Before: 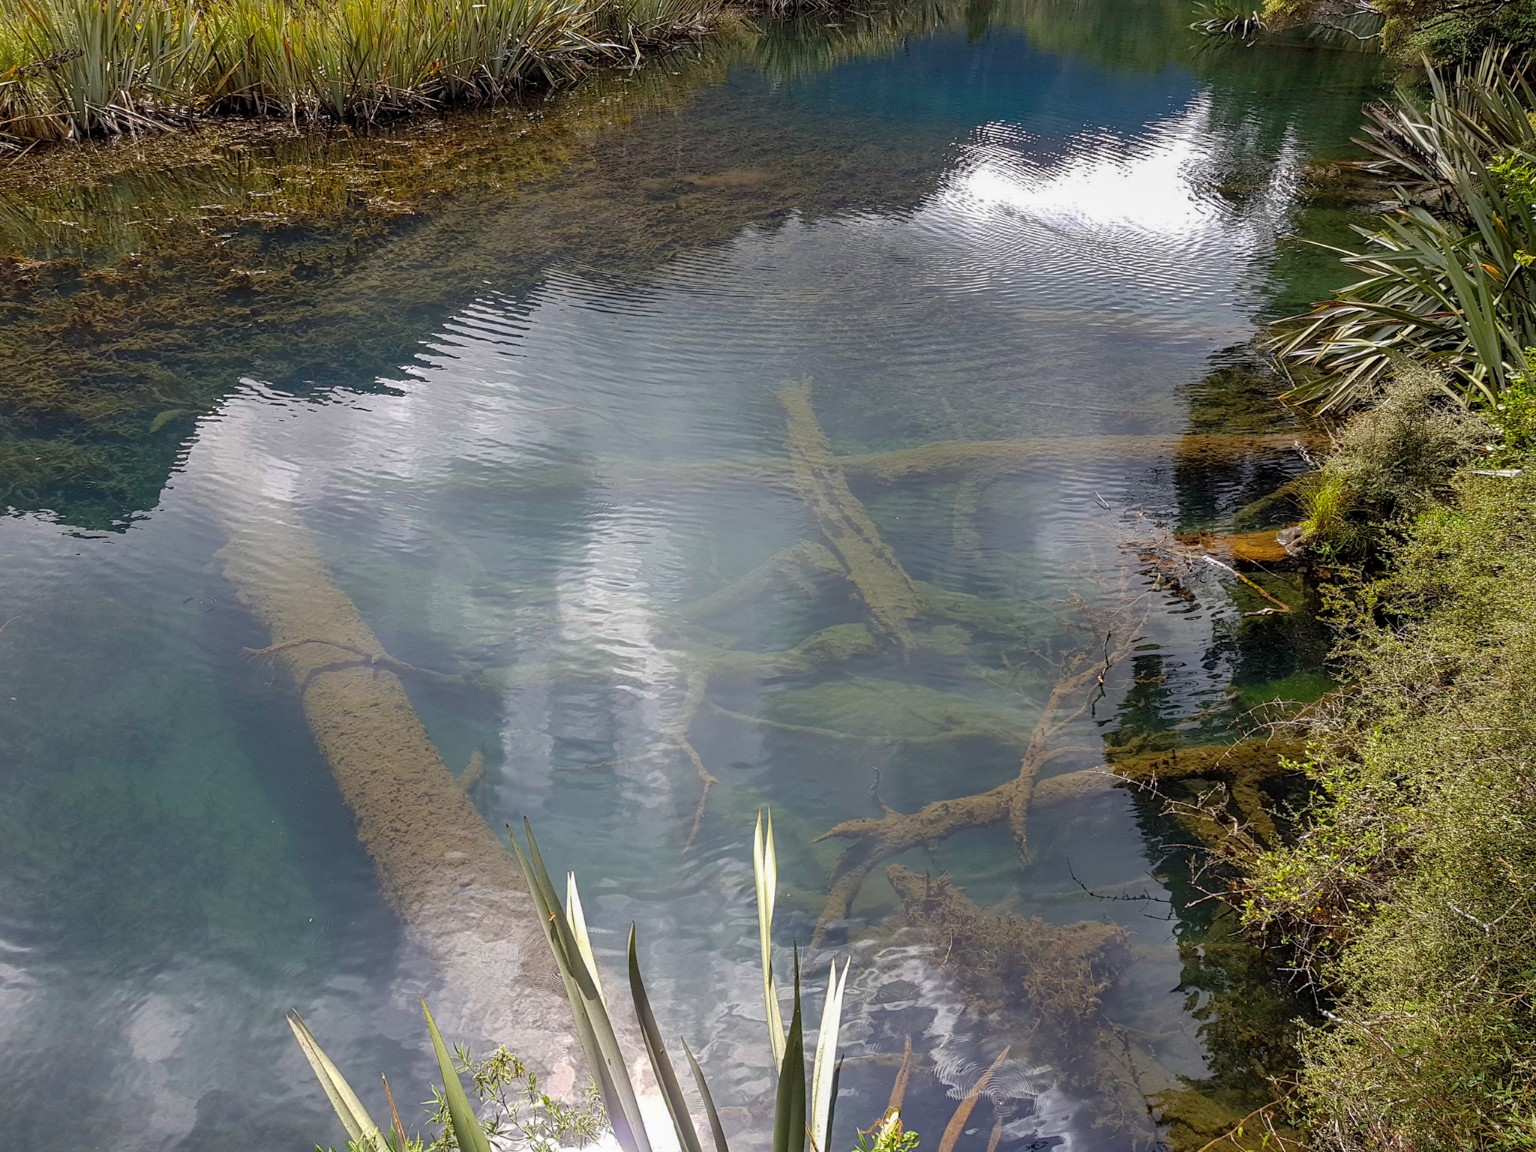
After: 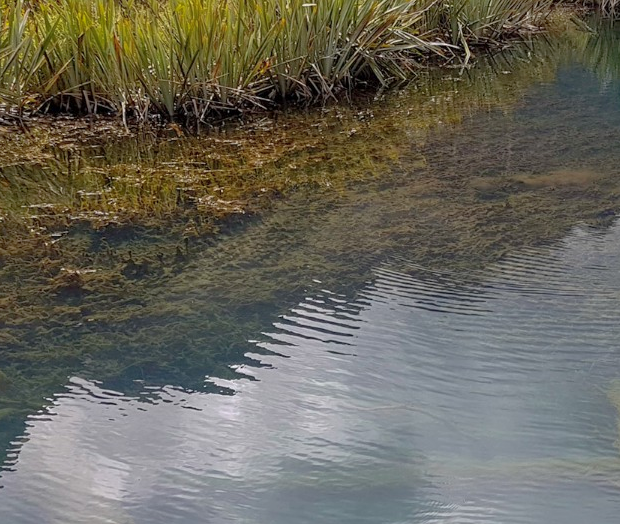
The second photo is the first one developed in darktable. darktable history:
shadows and highlights: on, module defaults
crop and rotate: left 11.124%, top 0.092%, right 48.466%, bottom 54.39%
